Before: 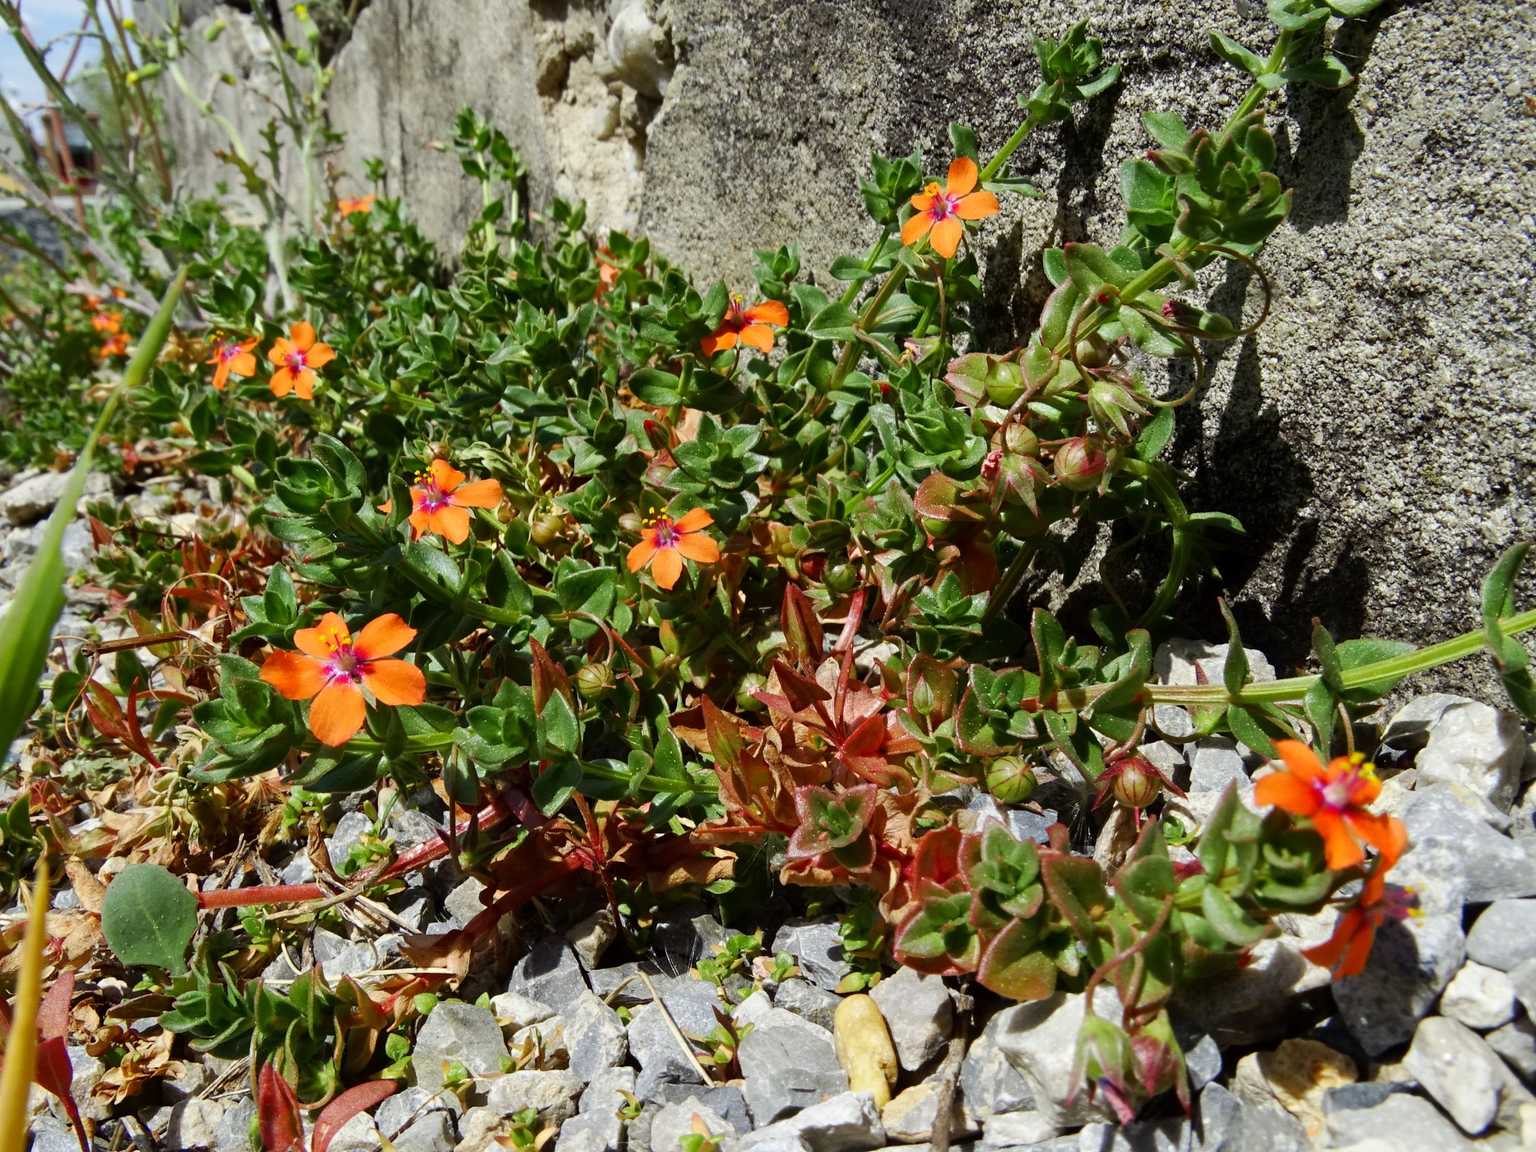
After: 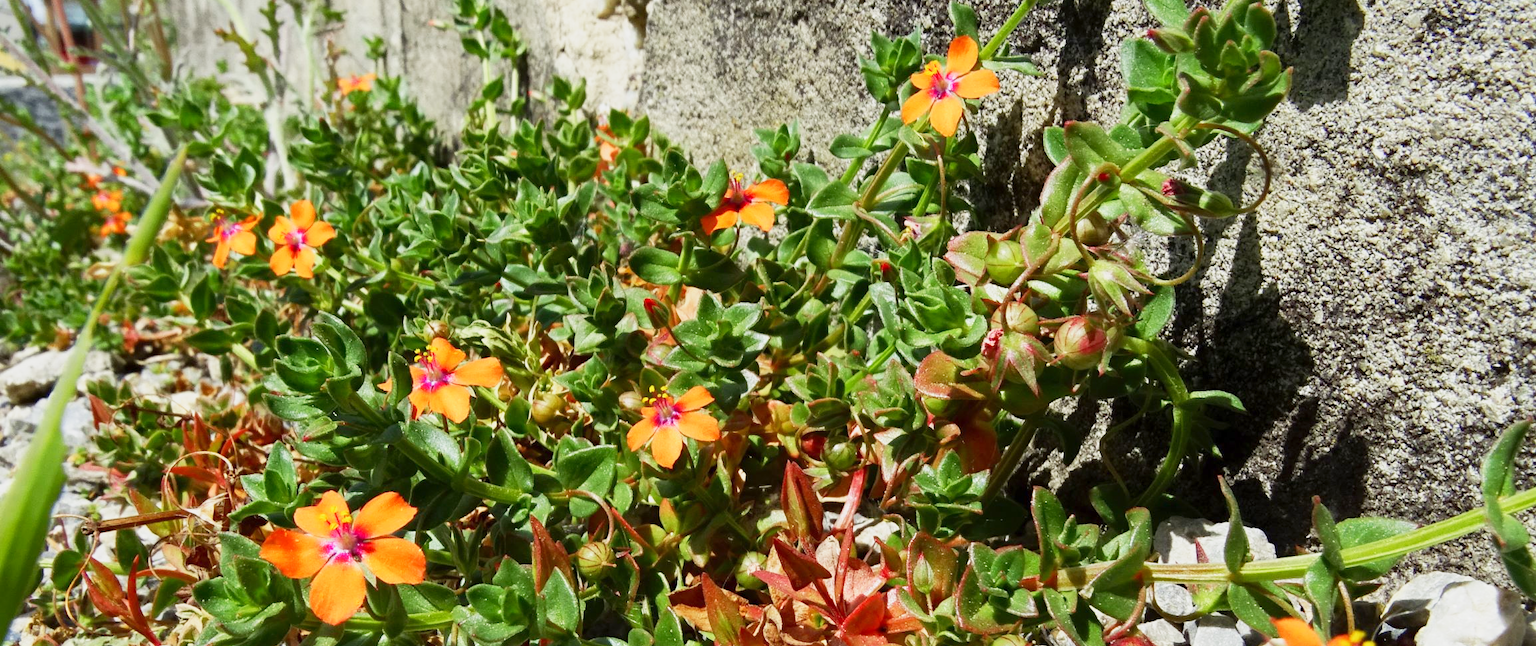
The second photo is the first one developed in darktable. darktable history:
crop and rotate: top 10.605%, bottom 33.274%
base curve: curves: ch0 [(0, 0) (0.088, 0.125) (0.176, 0.251) (0.354, 0.501) (0.613, 0.749) (1, 0.877)], preserve colors none
levels: levels [0, 0.478, 1]
tone equalizer: on, module defaults
